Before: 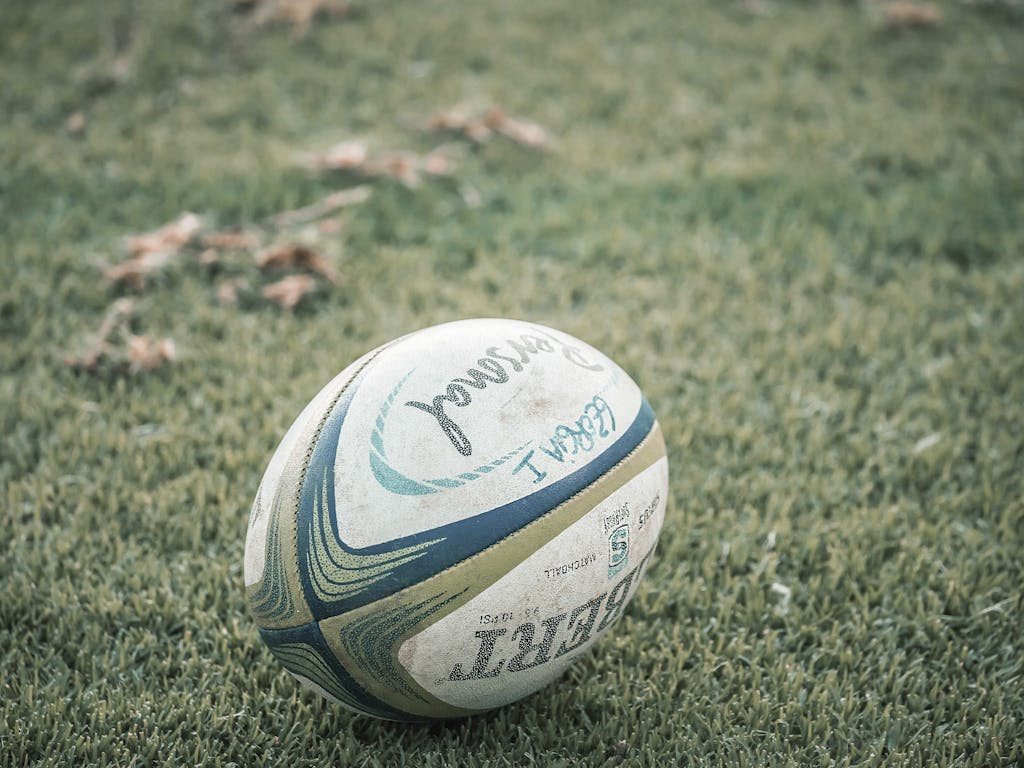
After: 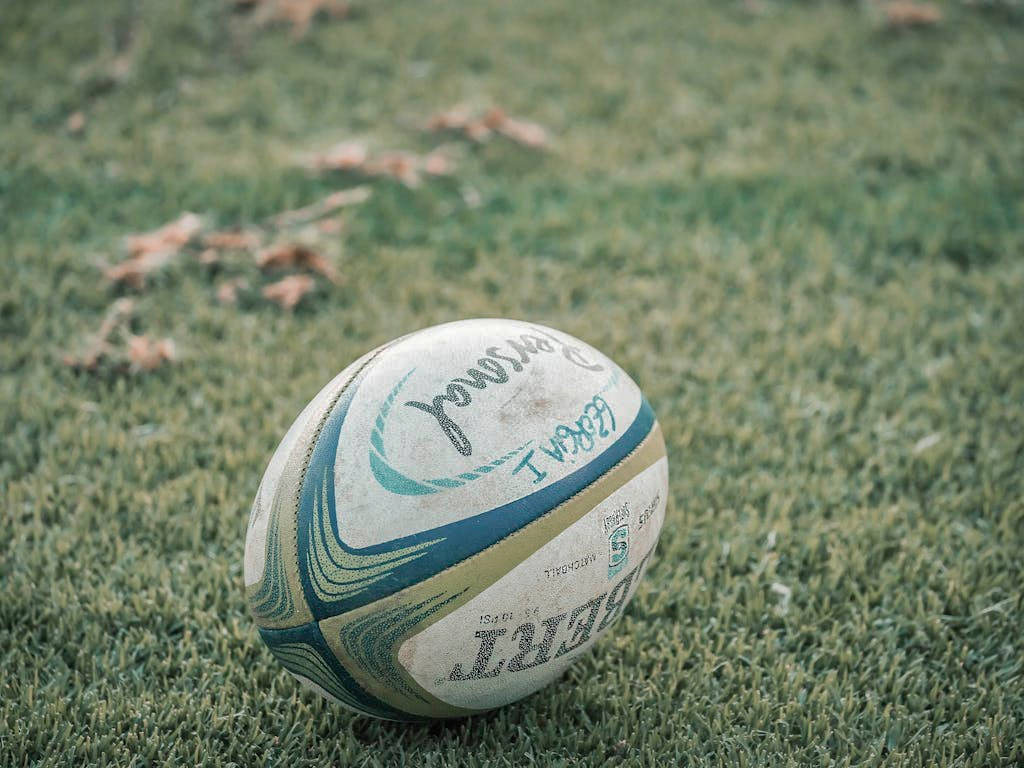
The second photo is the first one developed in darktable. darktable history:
shadows and highlights: shadows 25.02, highlights -70.26
